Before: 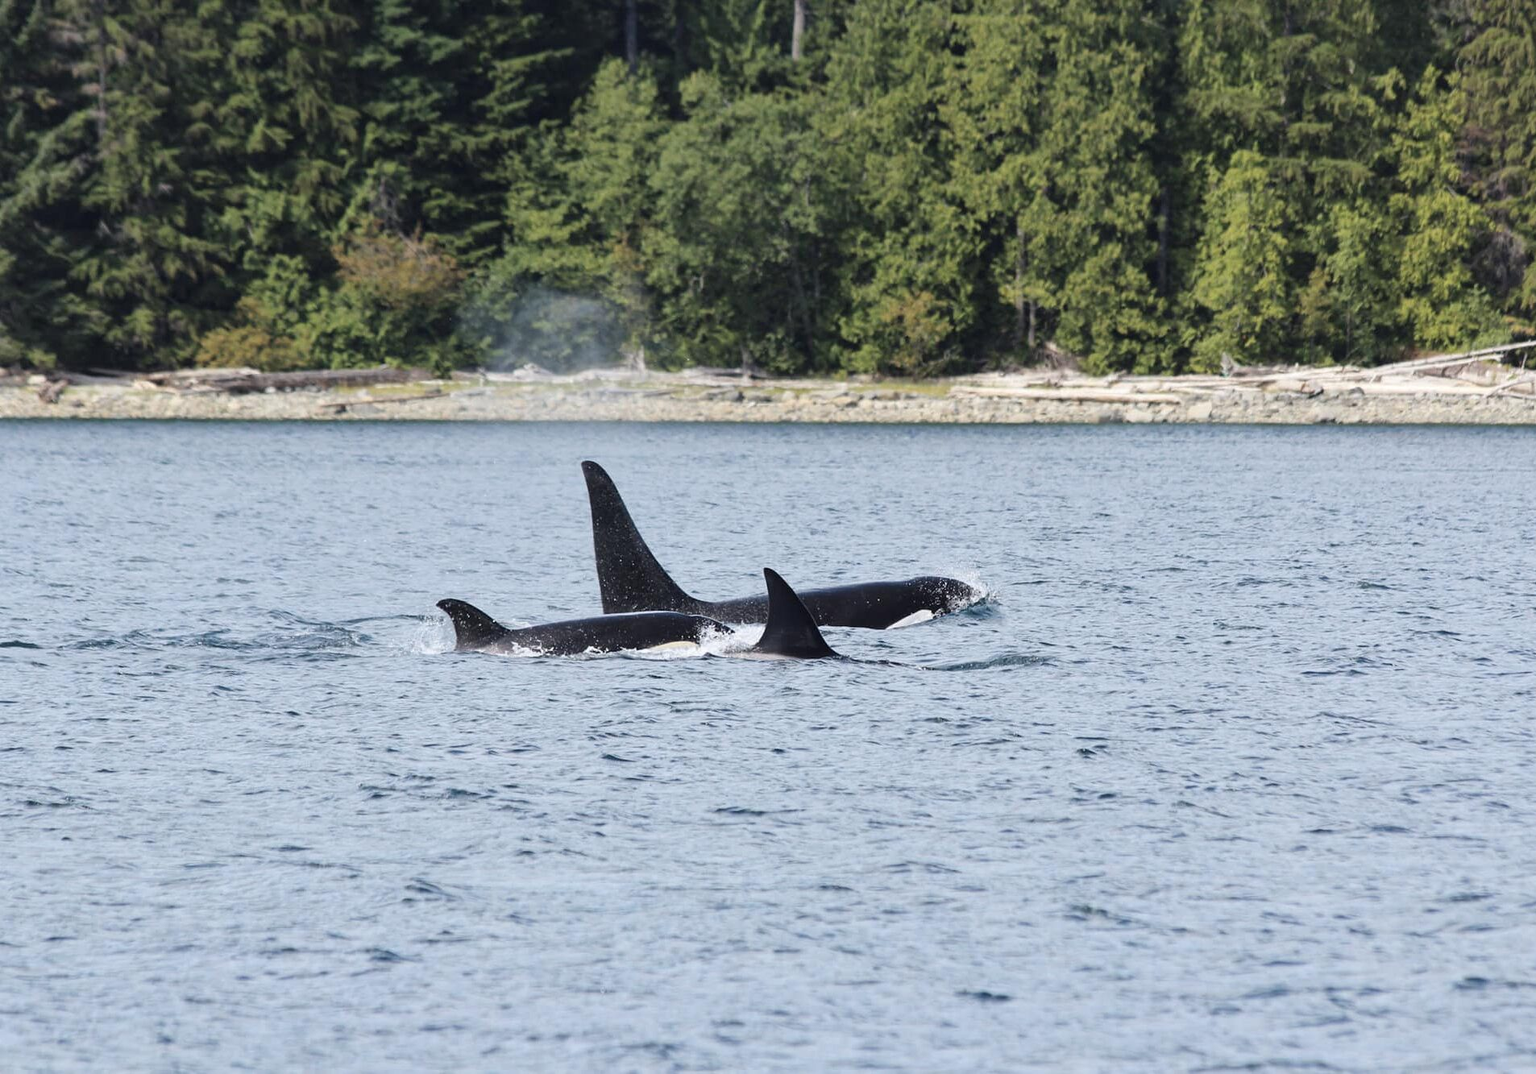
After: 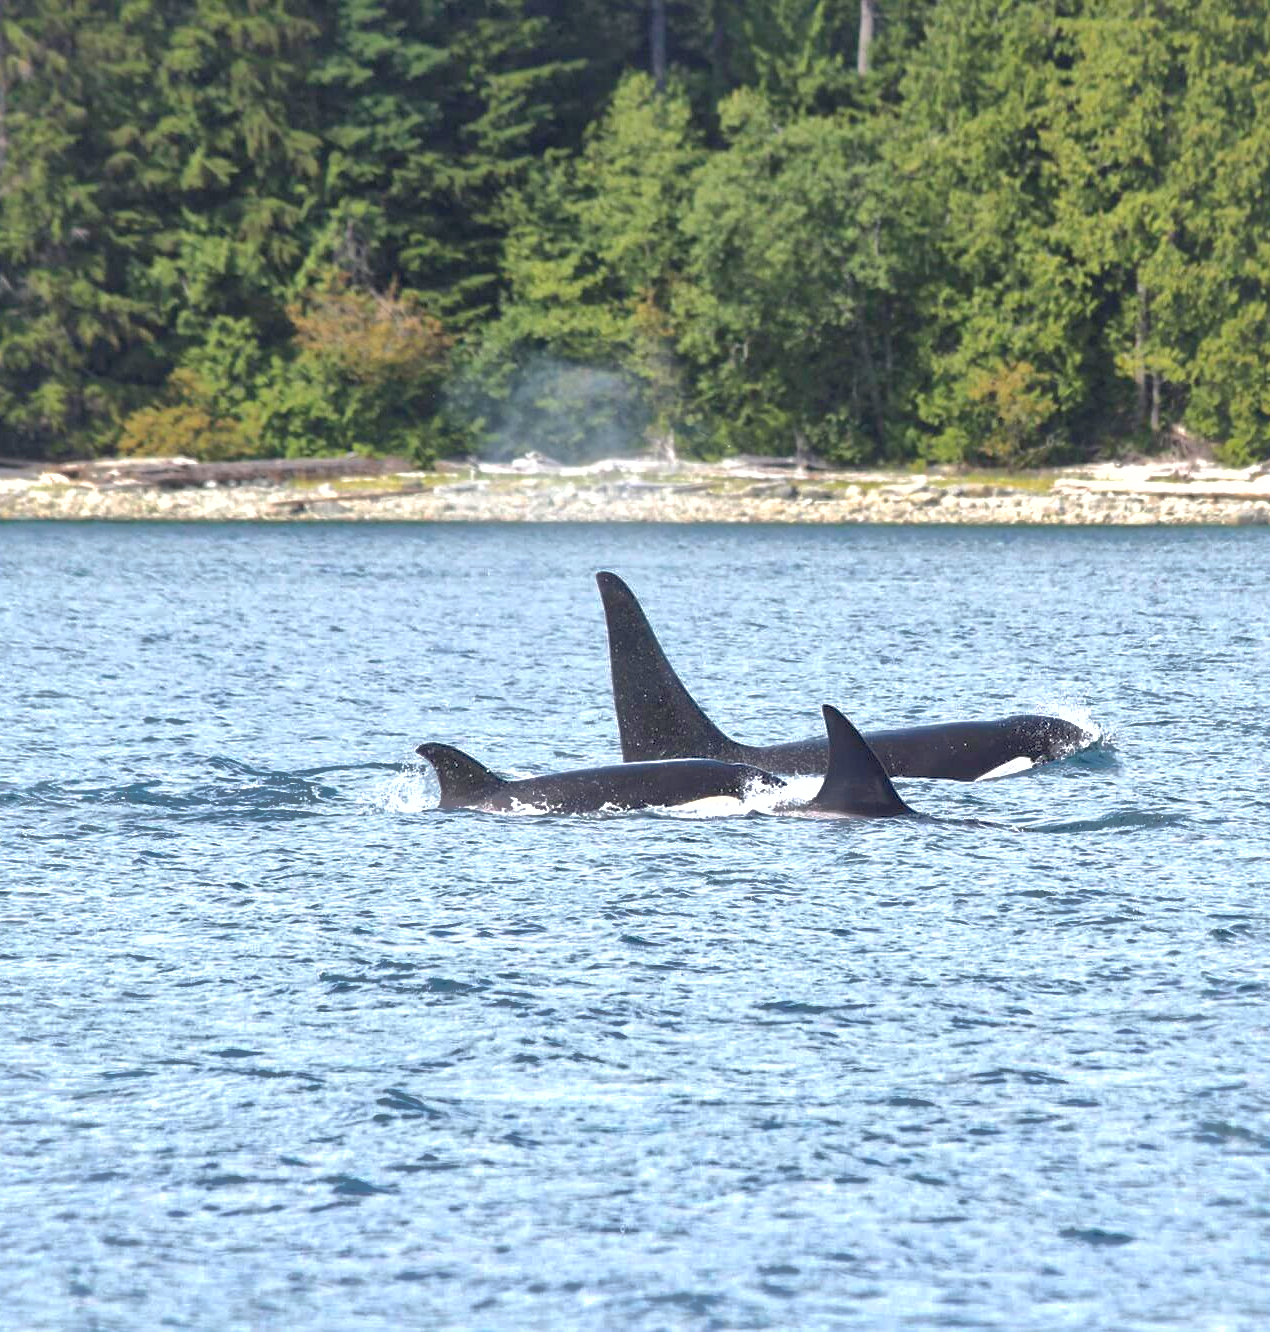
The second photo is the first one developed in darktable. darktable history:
shadows and highlights: shadows 60, highlights -60
crop and rotate: left 6.617%, right 26.717%
exposure: exposure 0.661 EV, compensate highlight preservation false
